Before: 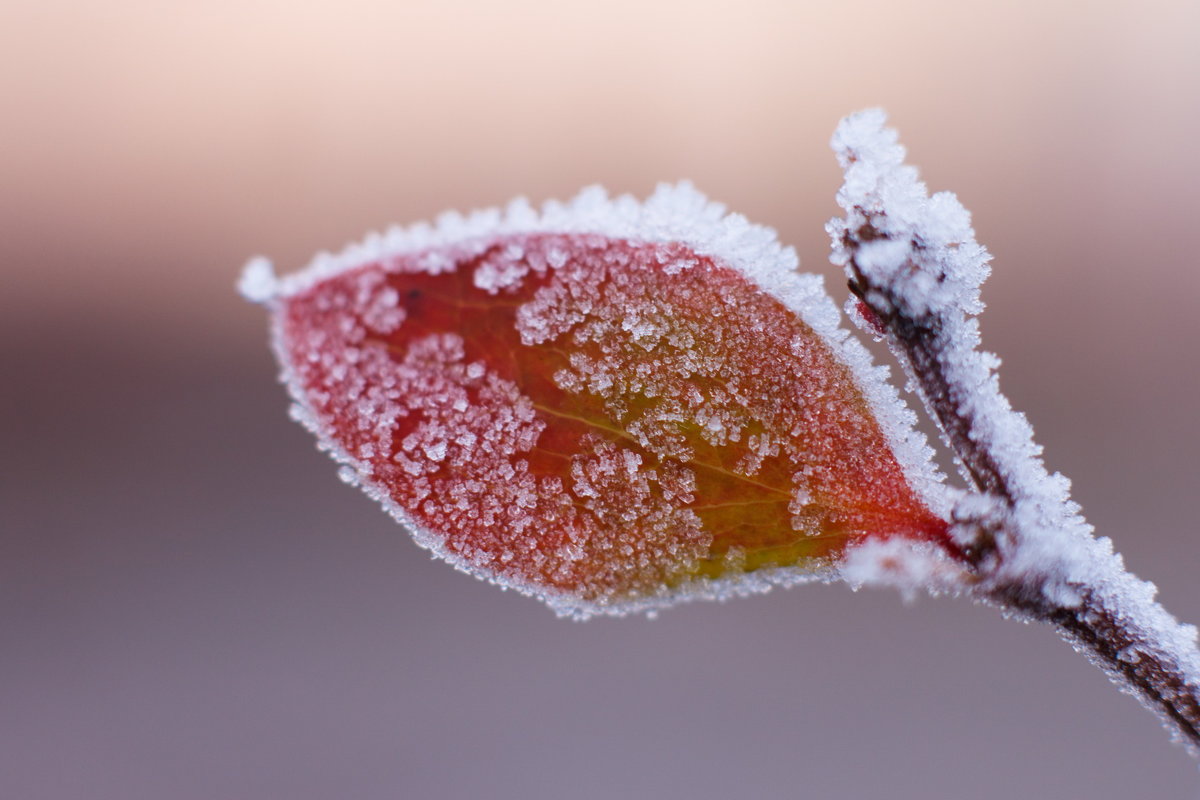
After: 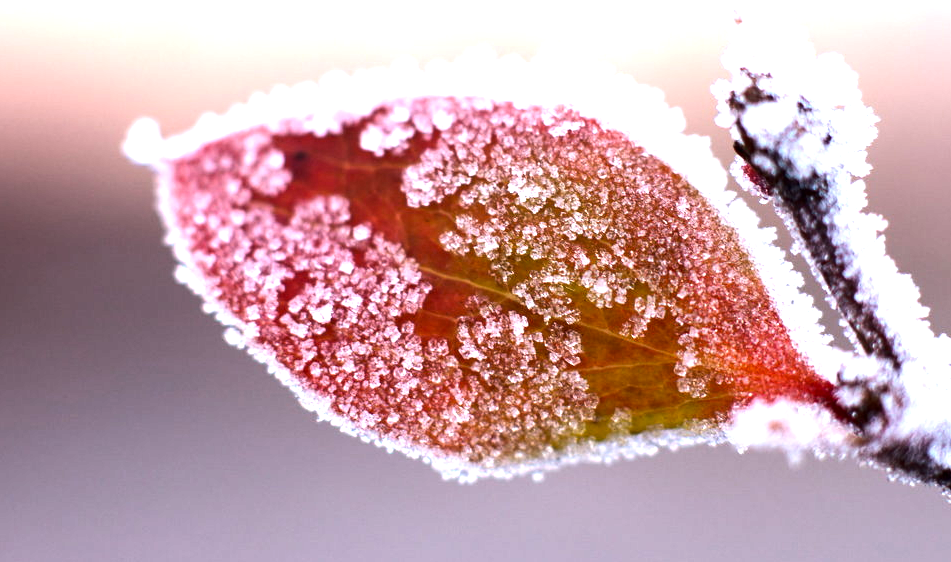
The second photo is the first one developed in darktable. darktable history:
crop: left 9.524%, top 17.285%, right 11.207%, bottom 12.391%
tone equalizer: -8 EV -1.04 EV, -7 EV -0.98 EV, -6 EV -0.901 EV, -5 EV -0.589 EV, -3 EV 0.563 EV, -2 EV 0.883 EV, -1 EV 0.99 EV, +0 EV 1.06 EV, edges refinement/feathering 500, mask exposure compensation -1.57 EV, preserve details no
exposure: black level correction 0.004, exposure 0.414 EV, compensate highlight preservation false
